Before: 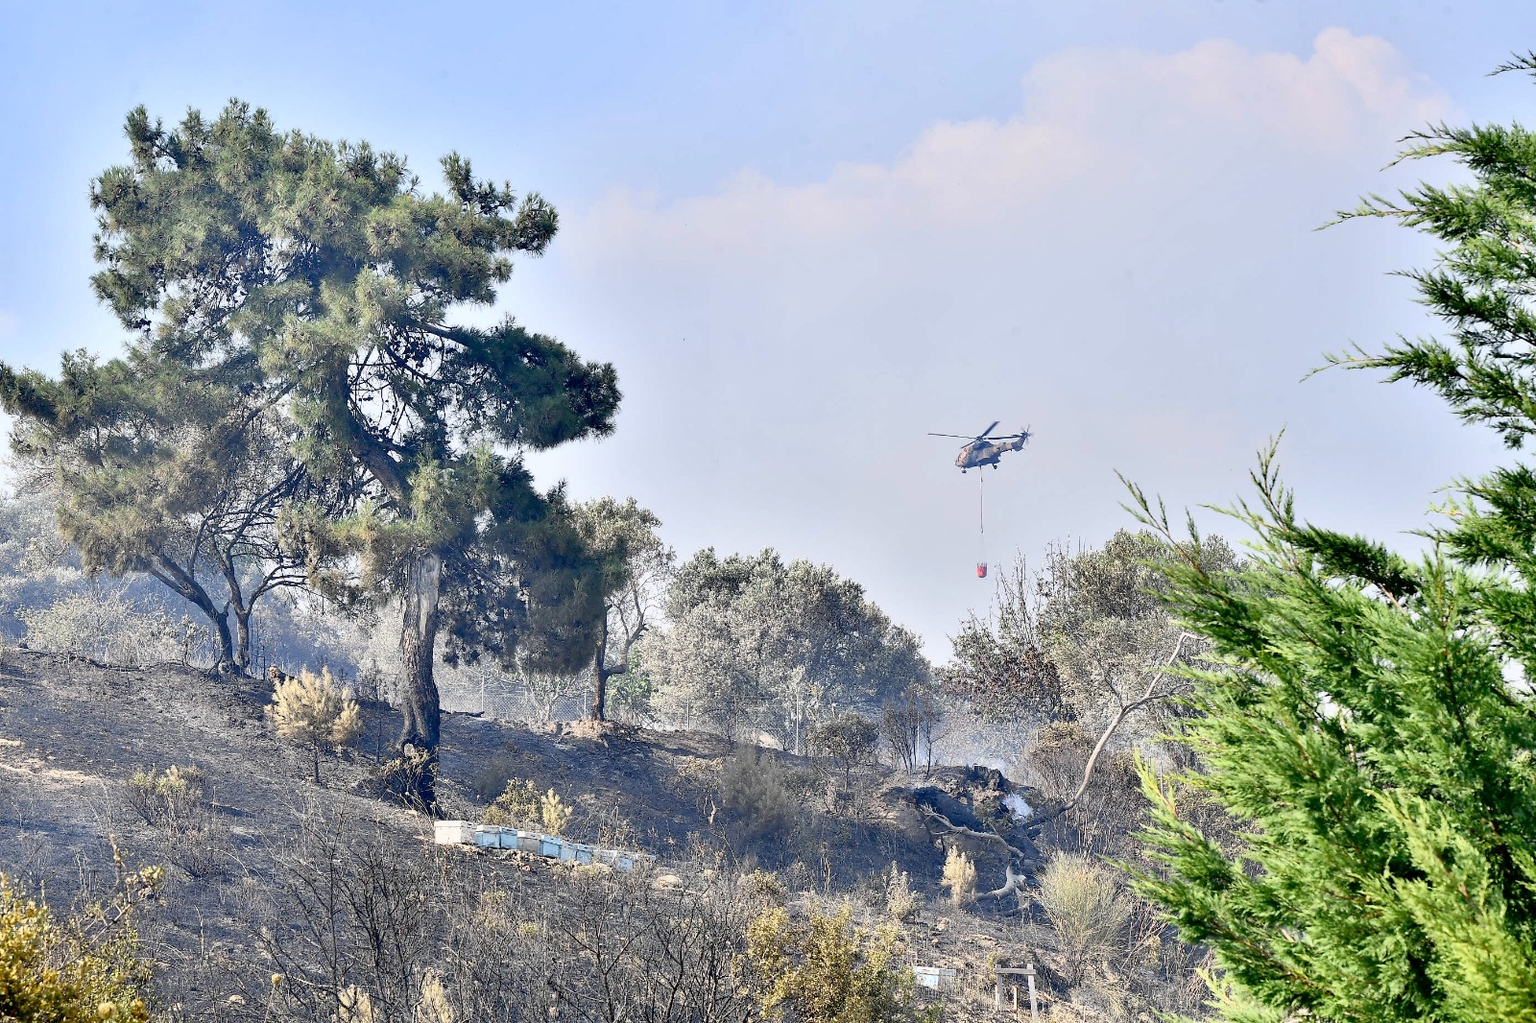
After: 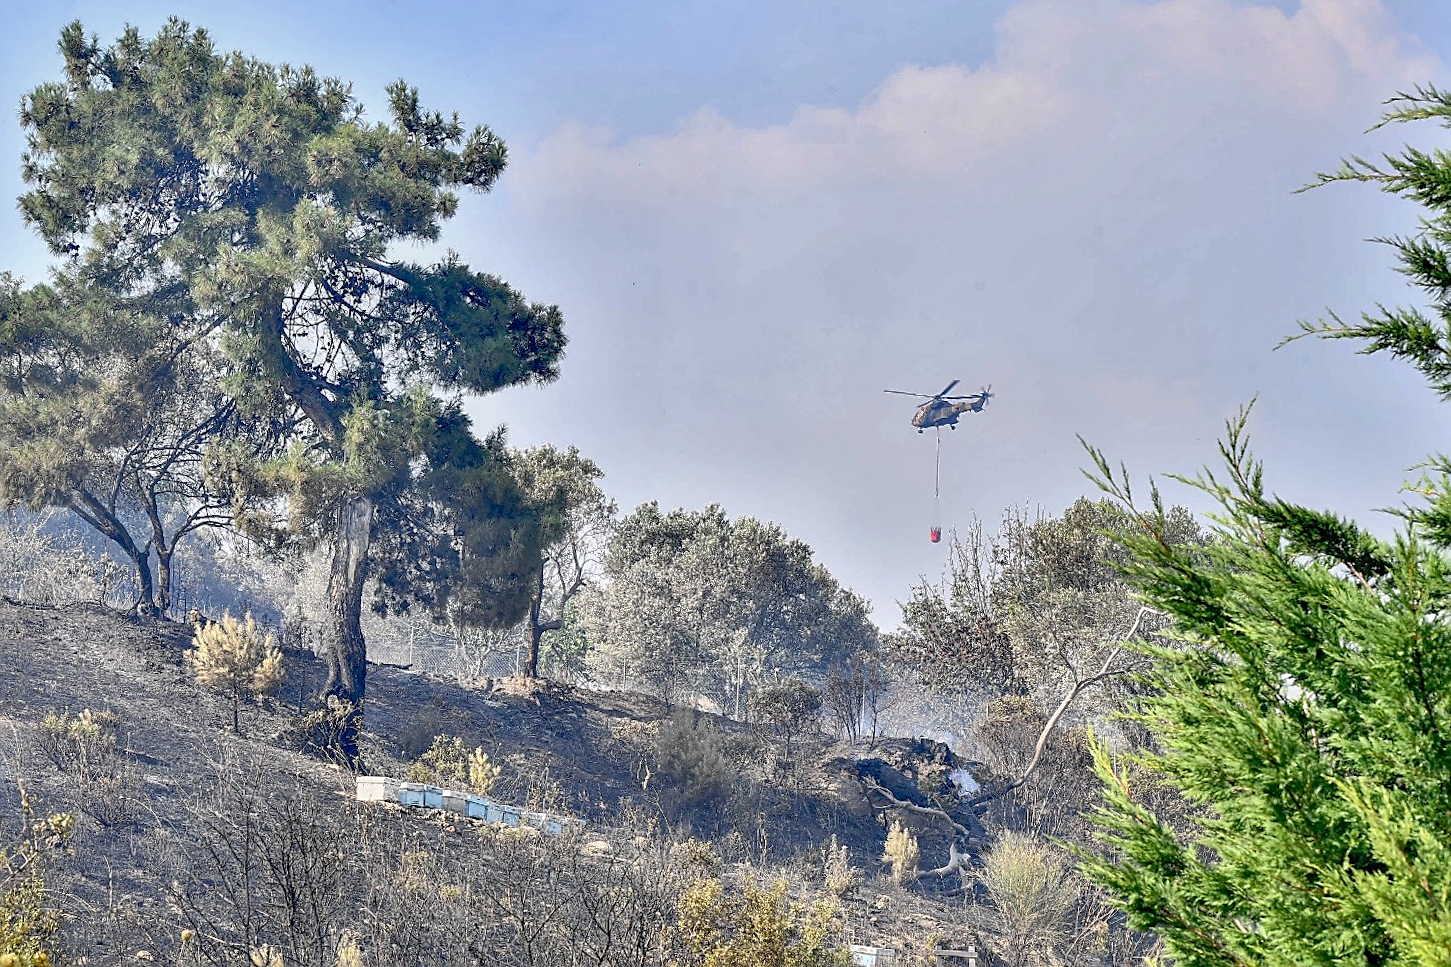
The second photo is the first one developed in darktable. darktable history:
crop and rotate: angle -1.96°, left 3.097%, top 4.154%, right 1.586%, bottom 0.529%
exposure: exposure -0.041 EV, compensate highlight preservation false
local contrast: on, module defaults
sharpen: on, module defaults
shadows and highlights: on, module defaults
